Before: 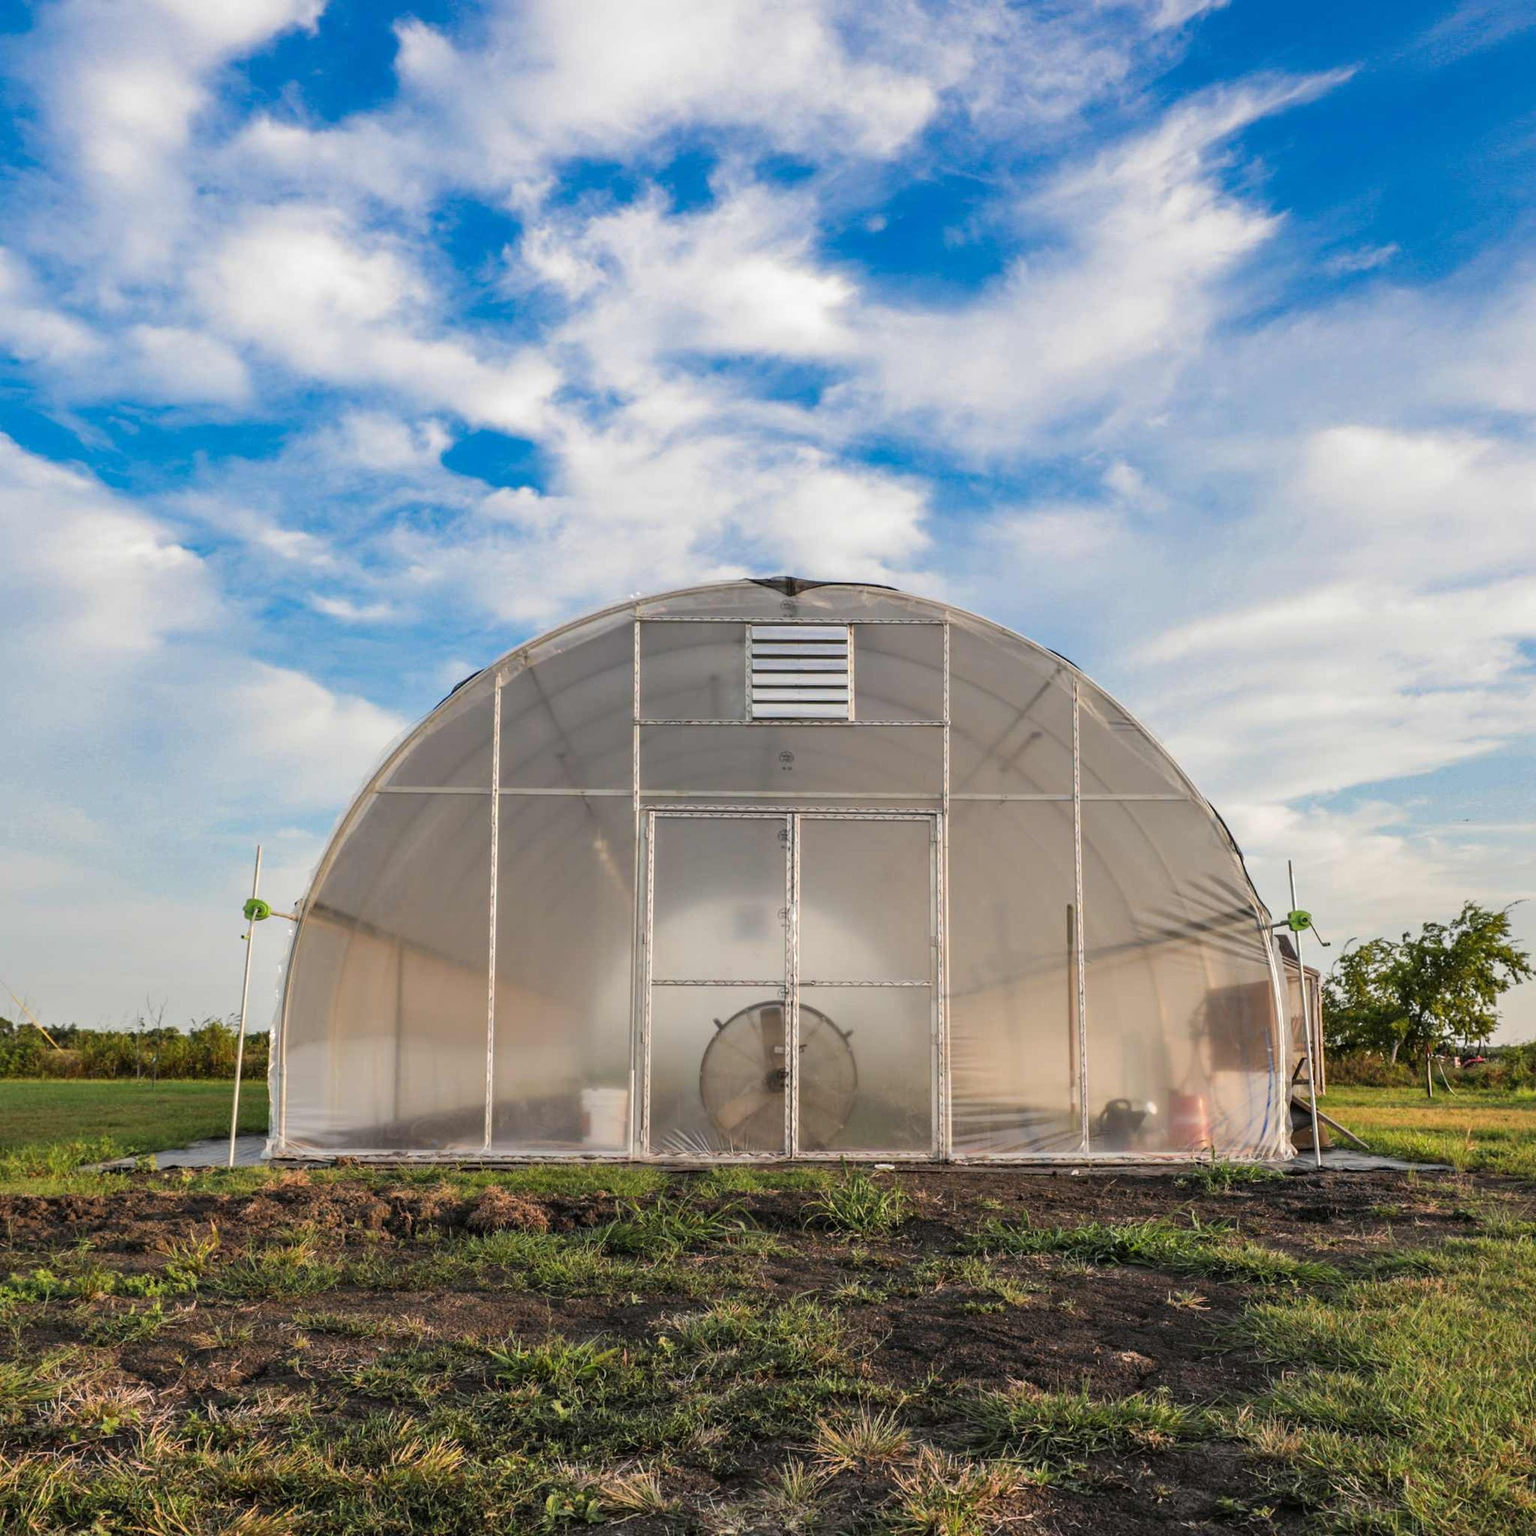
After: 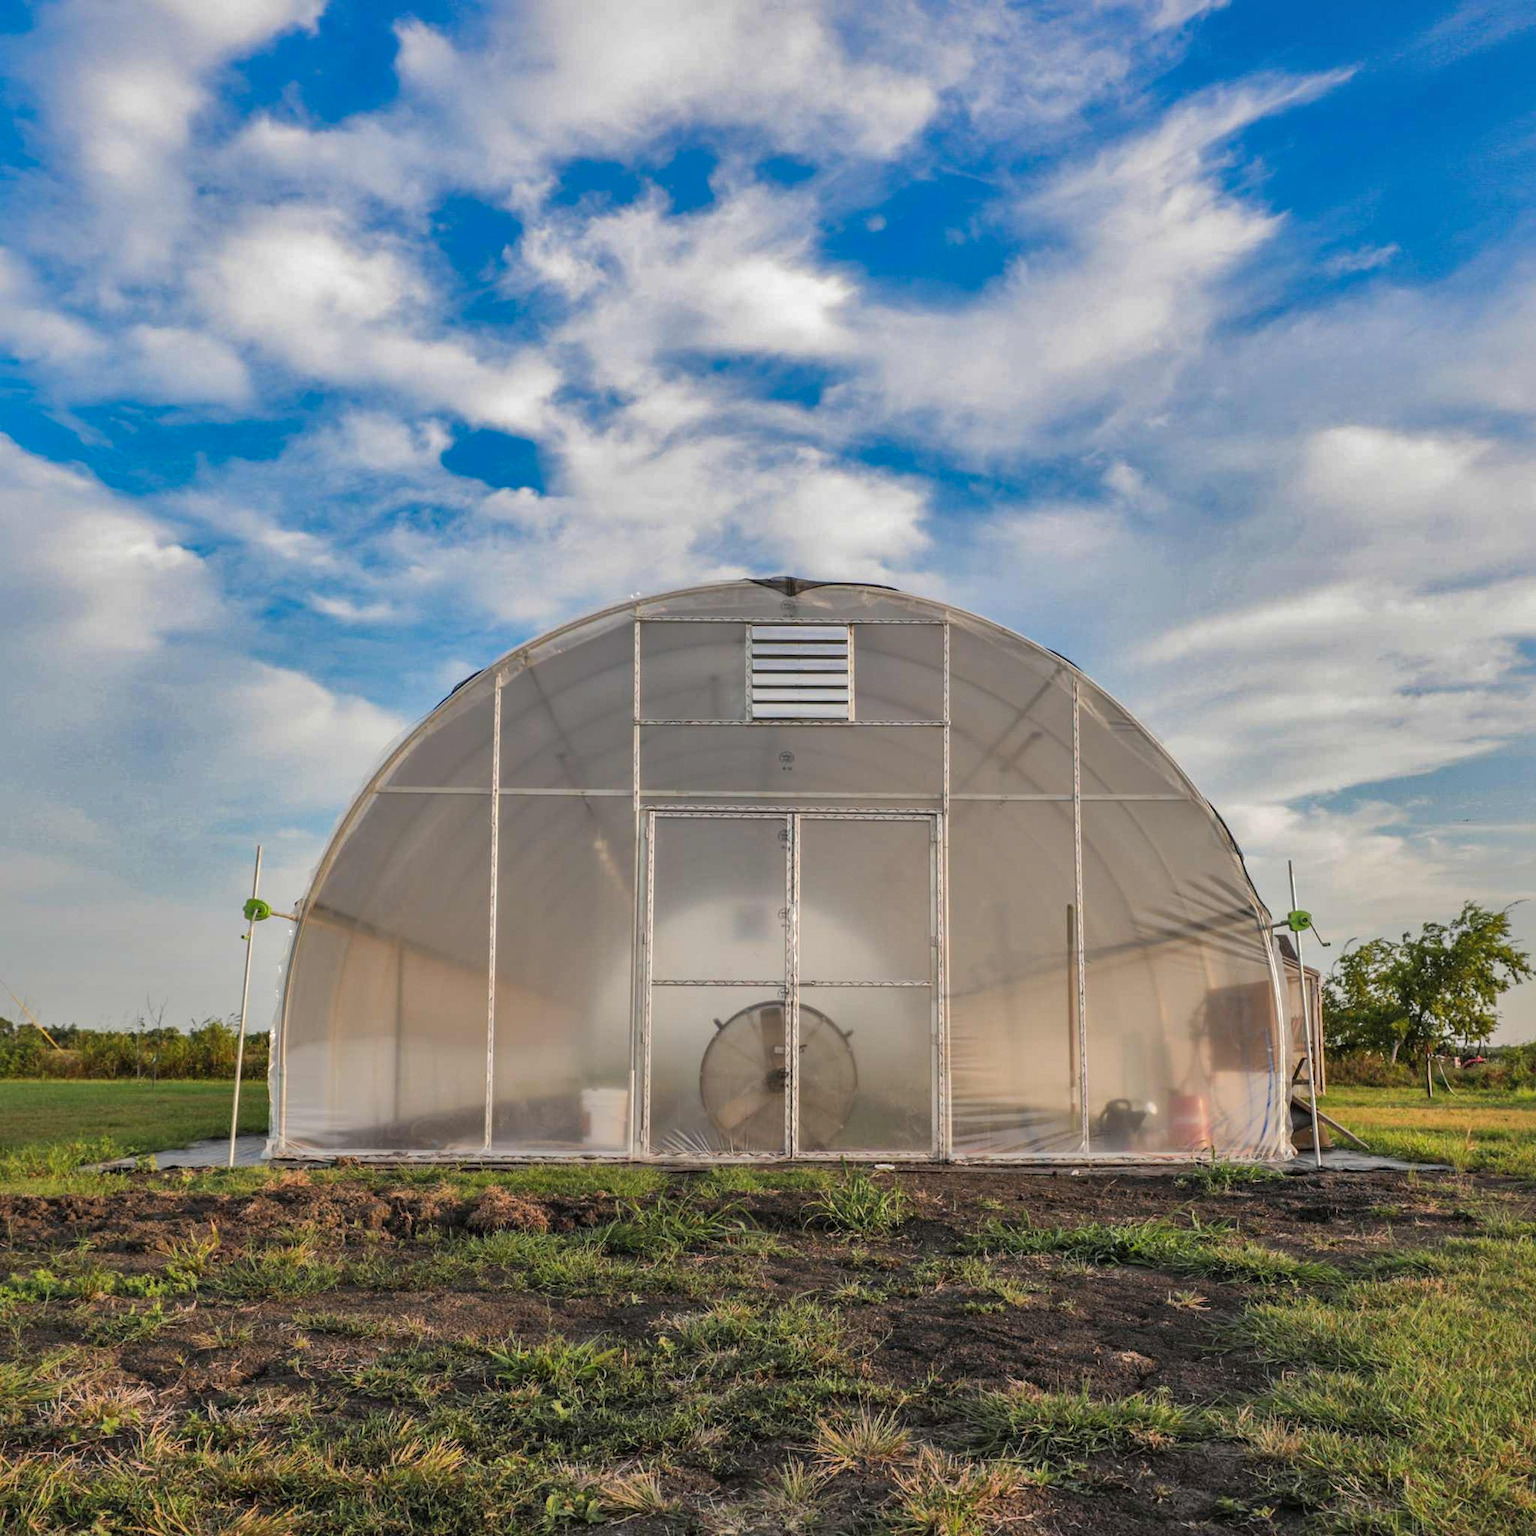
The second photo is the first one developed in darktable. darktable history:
shadows and highlights: shadows 40.01, highlights -59.69
